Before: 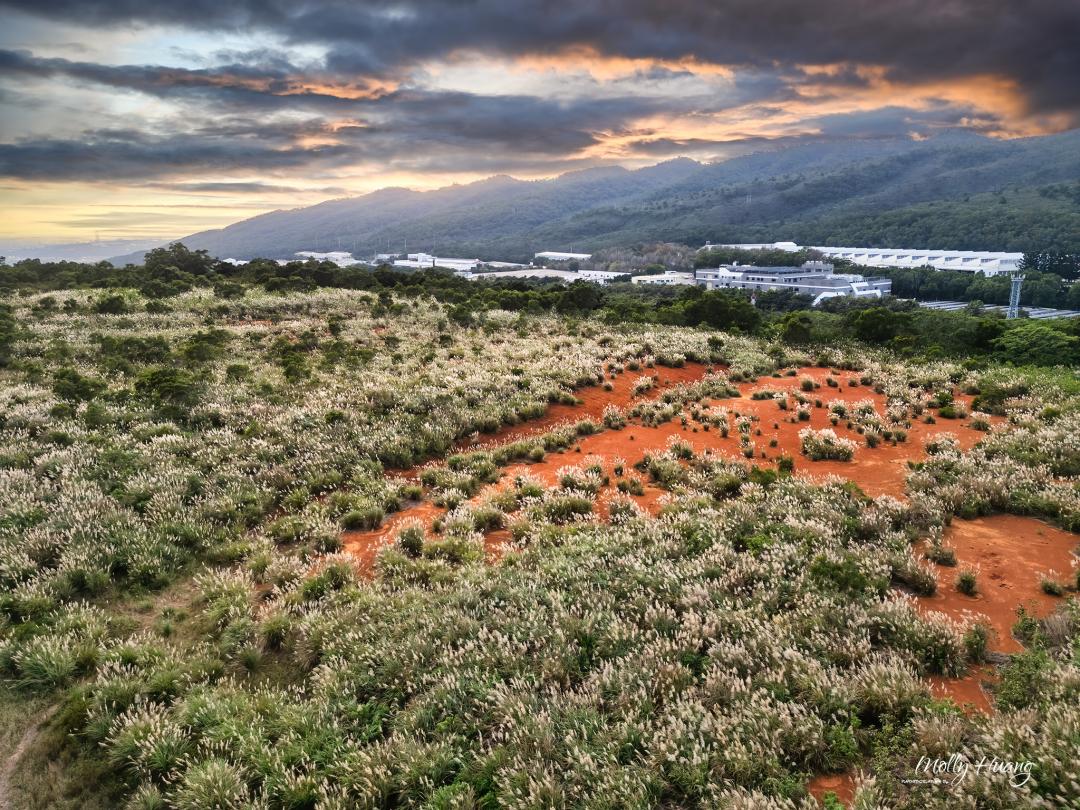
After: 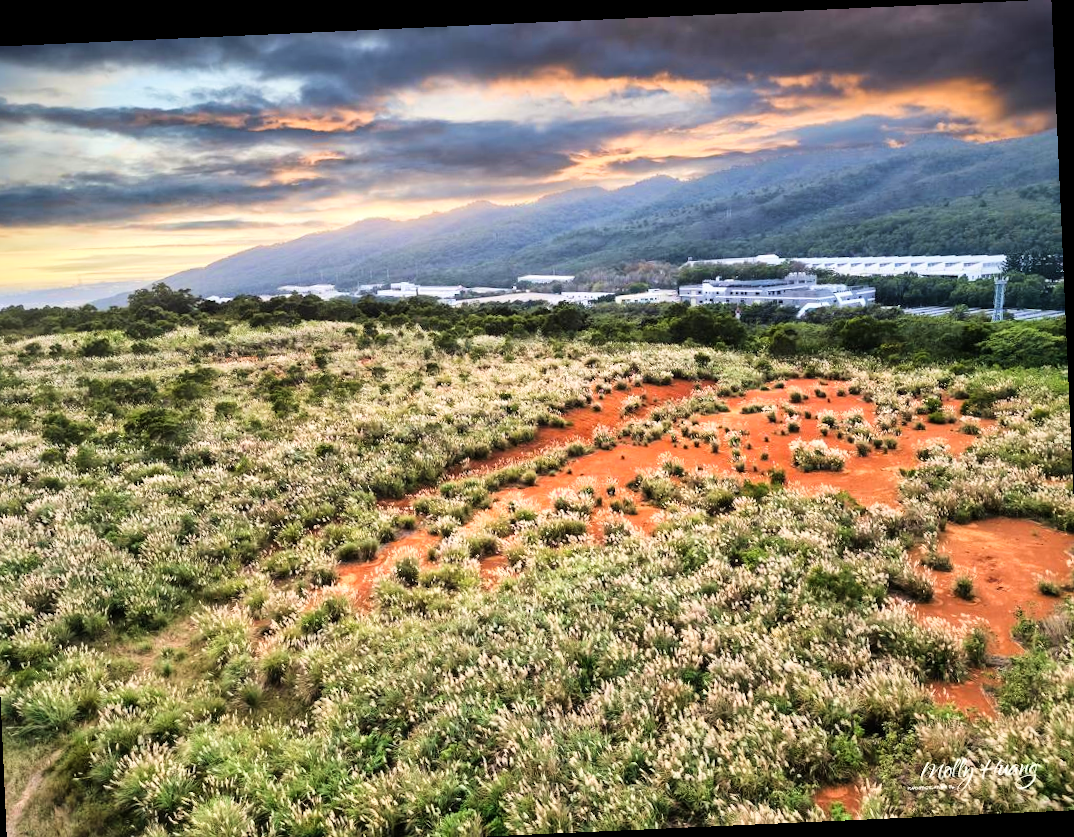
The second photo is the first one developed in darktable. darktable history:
crop and rotate: left 2.536%, right 1.107%, bottom 2.246%
tone equalizer: -8 EV -0.55 EV
velvia: on, module defaults
tone curve: curves: ch0 [(0, 0) (0.004, 0.001) (0.133, 0.112) (0.325, 0.362) (0.832, 0.893) (1, 1)], color space Lab, linked channels, preserve colors none
exposure: exposure 0.496 EV, compensate highlight preservation false
graduated density: on, module defaults
rotate and perspective: rotation -2.56°, automatic cropping off
color correction: highlights a* -0.182, highlights b* -0.124
